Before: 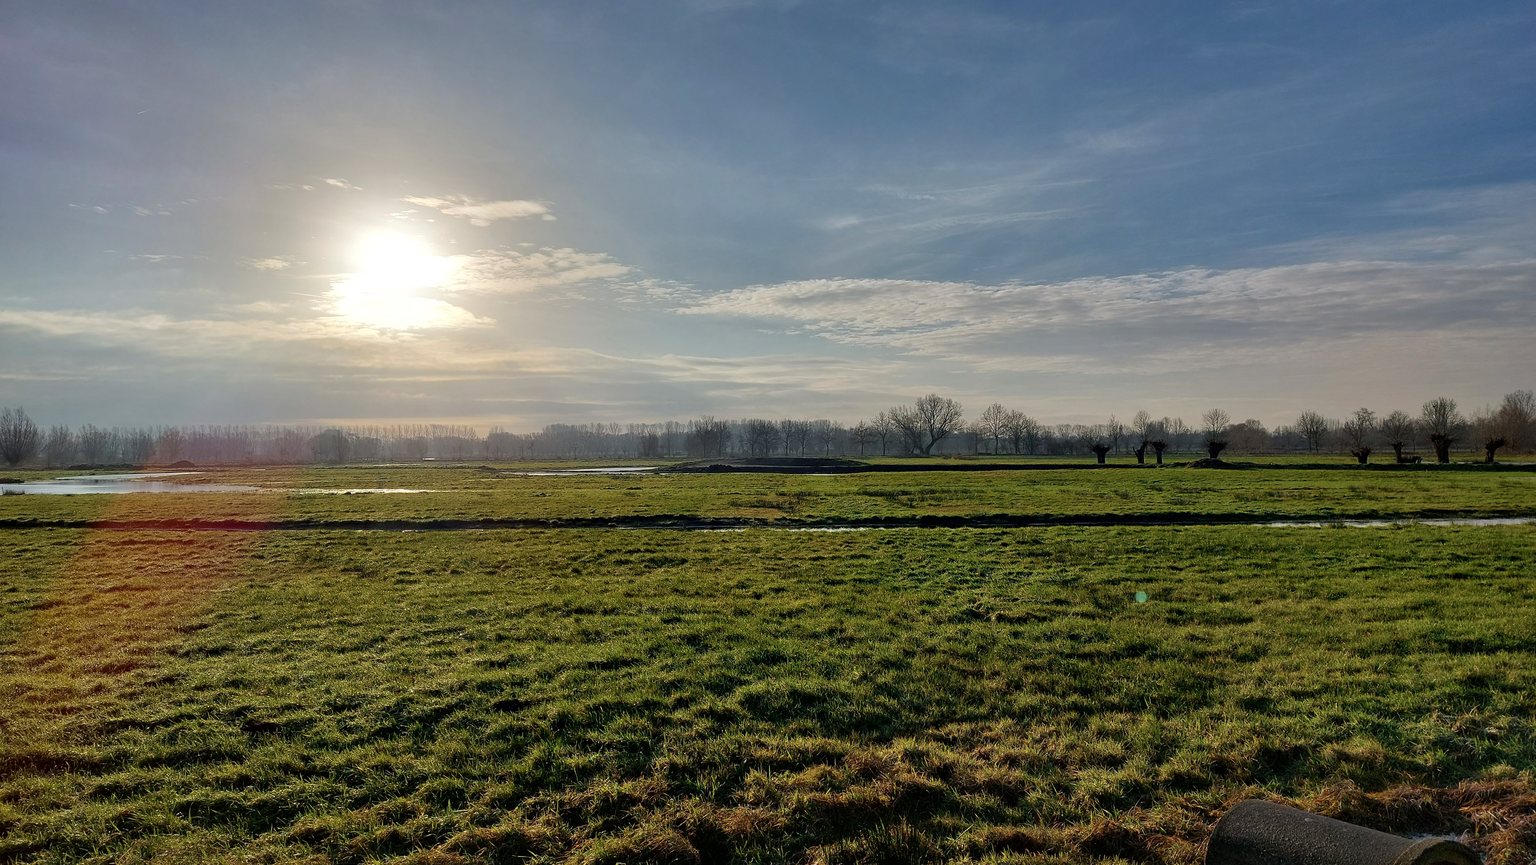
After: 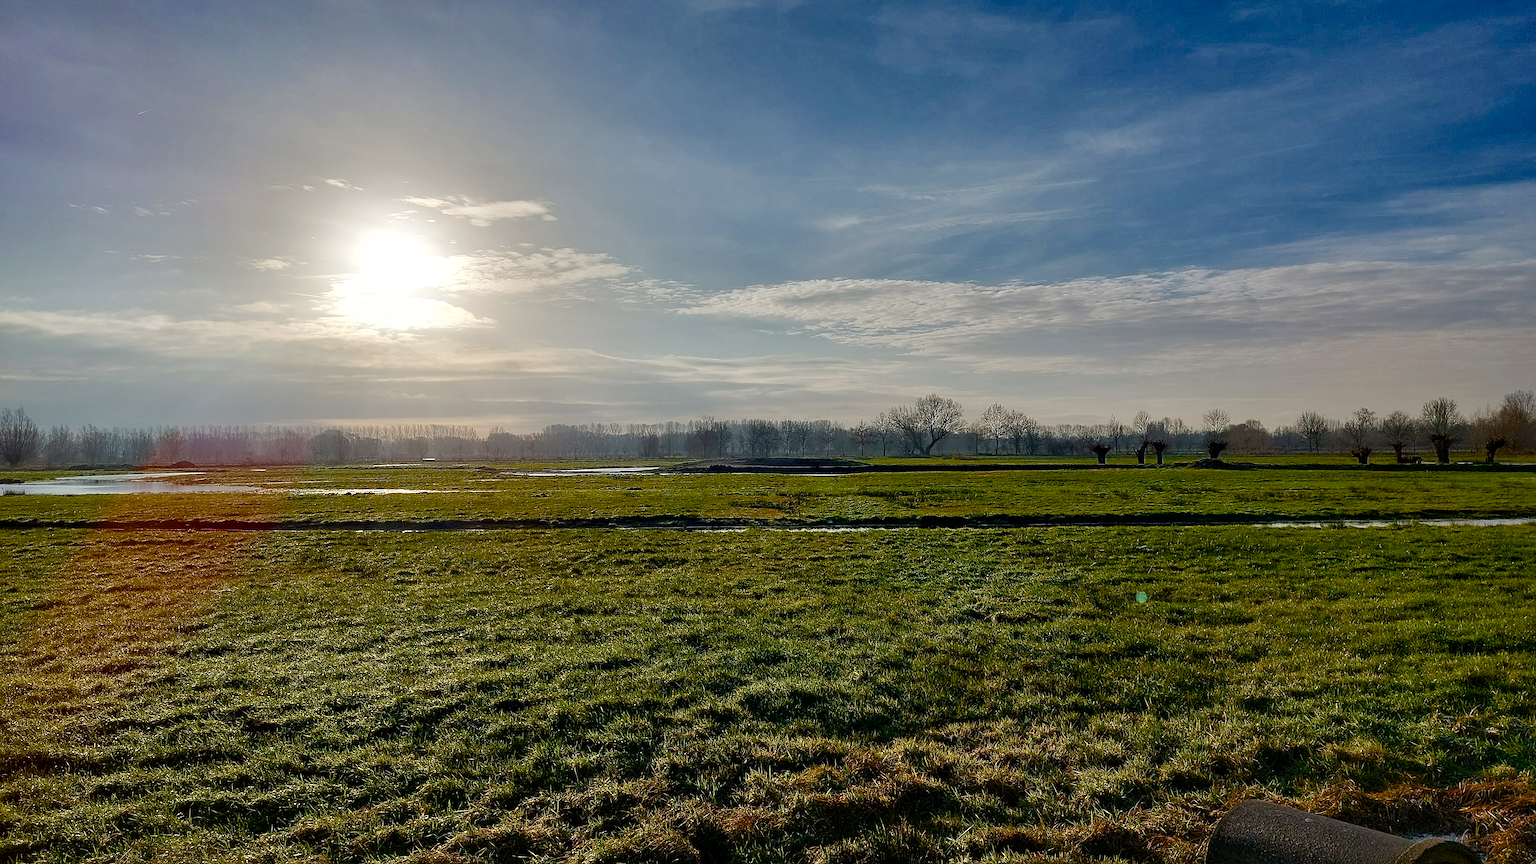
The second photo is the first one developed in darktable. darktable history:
exposure: compensate highlight preservation false
color balance rgb: power › hue 309.95°, perceptual saturation grading › global saturation 0.65%, perceptual saturation grading › highlights -29.681%, perceptual saturation grading › mid-tones 28.763%, perceptual saturation grading › shadows 59.562%, saturation formula JzAzBz (2021)
sharpen: on, module defaults
